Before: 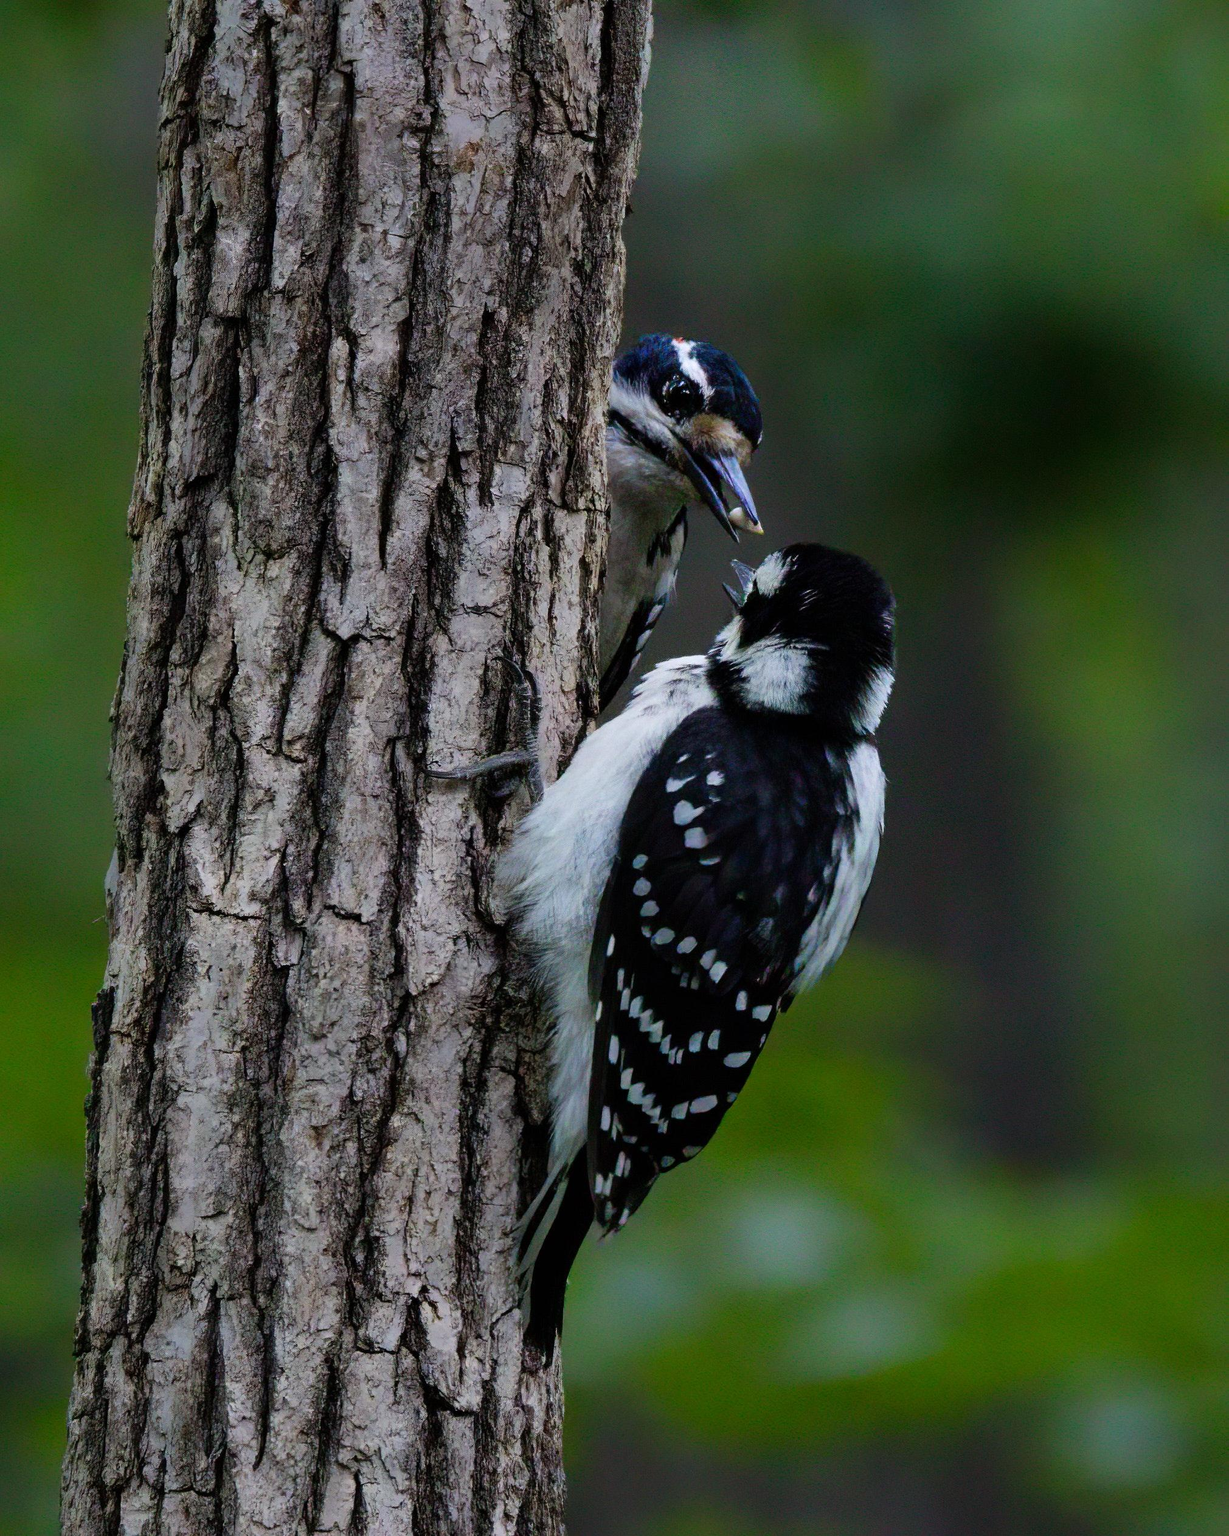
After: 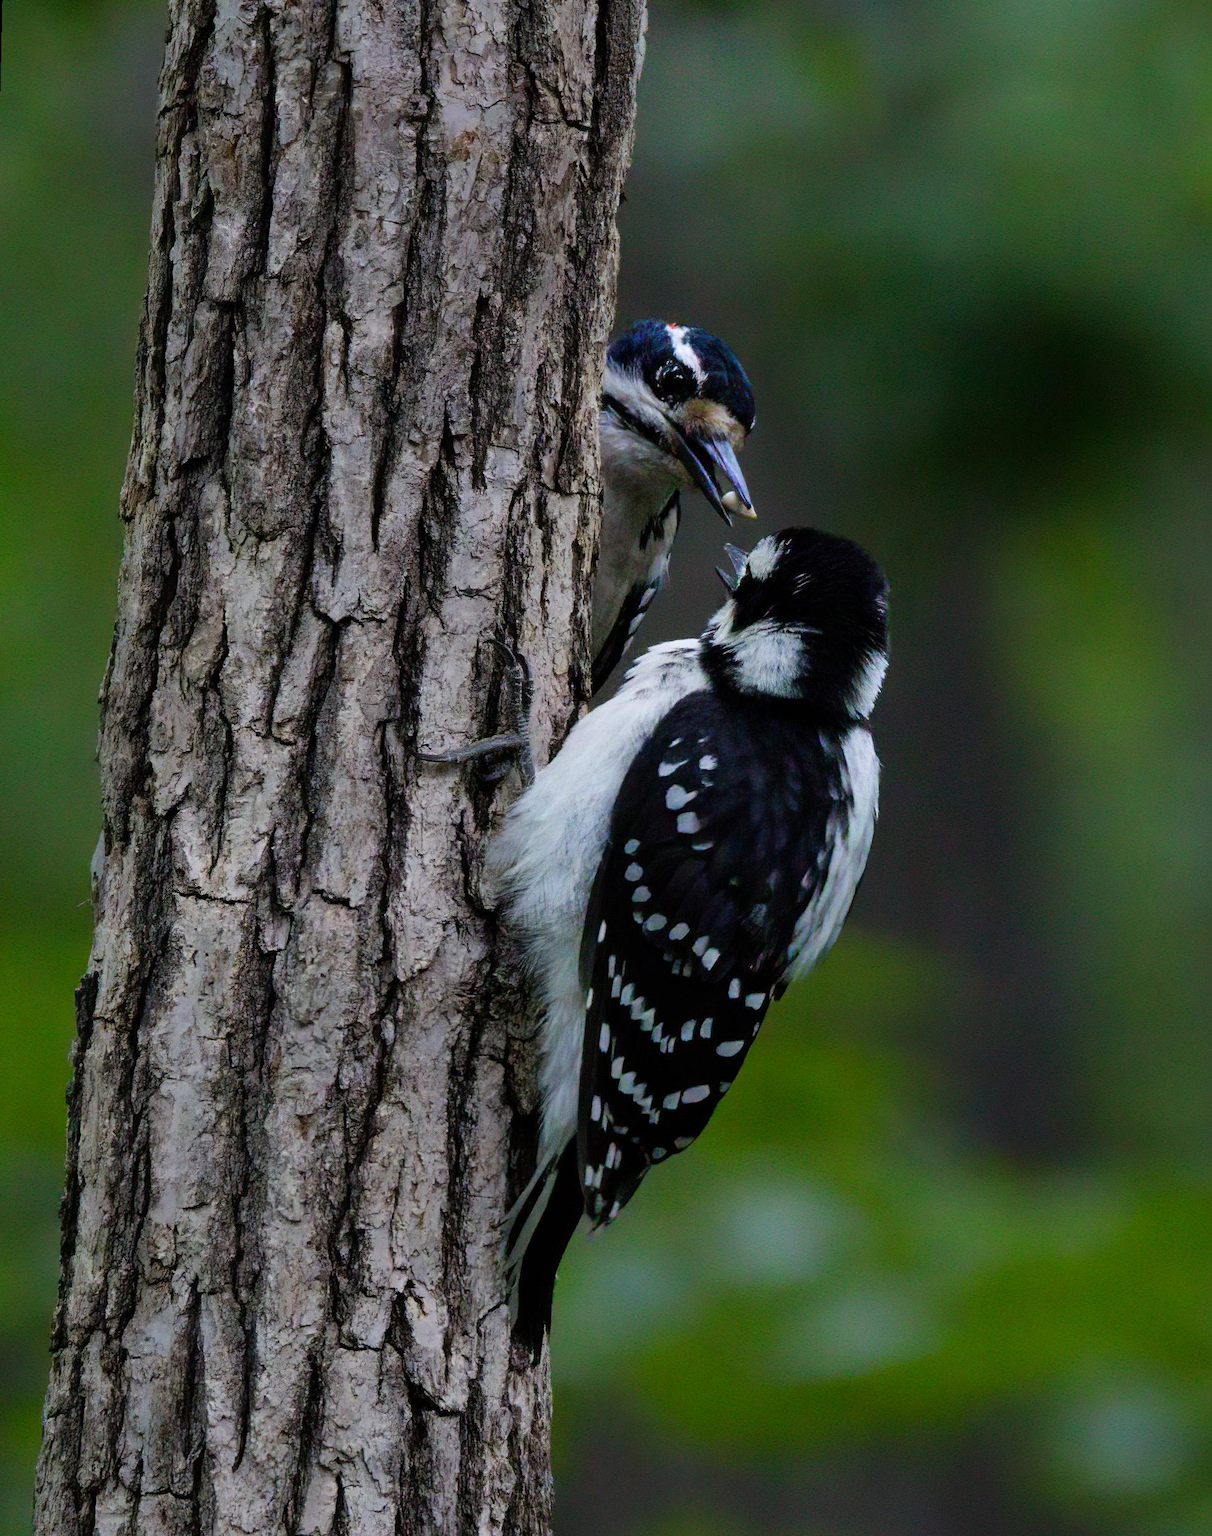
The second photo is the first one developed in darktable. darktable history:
rotate and perspective: rotation 0.226°, lens shift (vertical) -0.042, crop left 0.023, crop right 0.982, crop top 0.006, crop bottom 0.994
tone equalizer: on, module defaults
